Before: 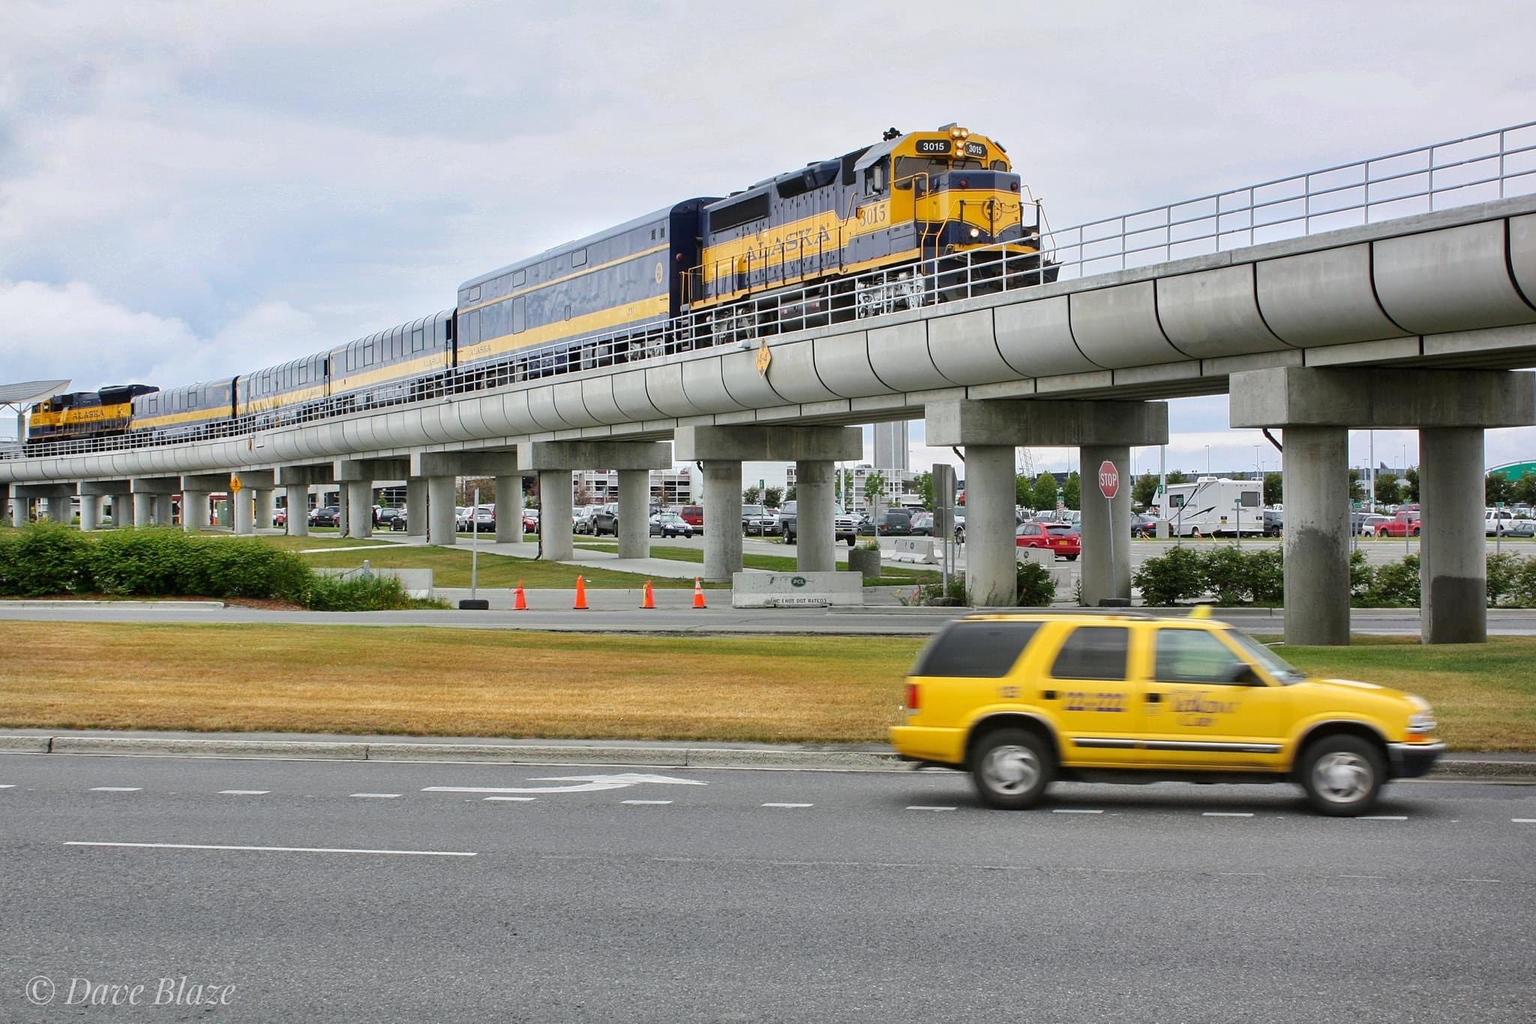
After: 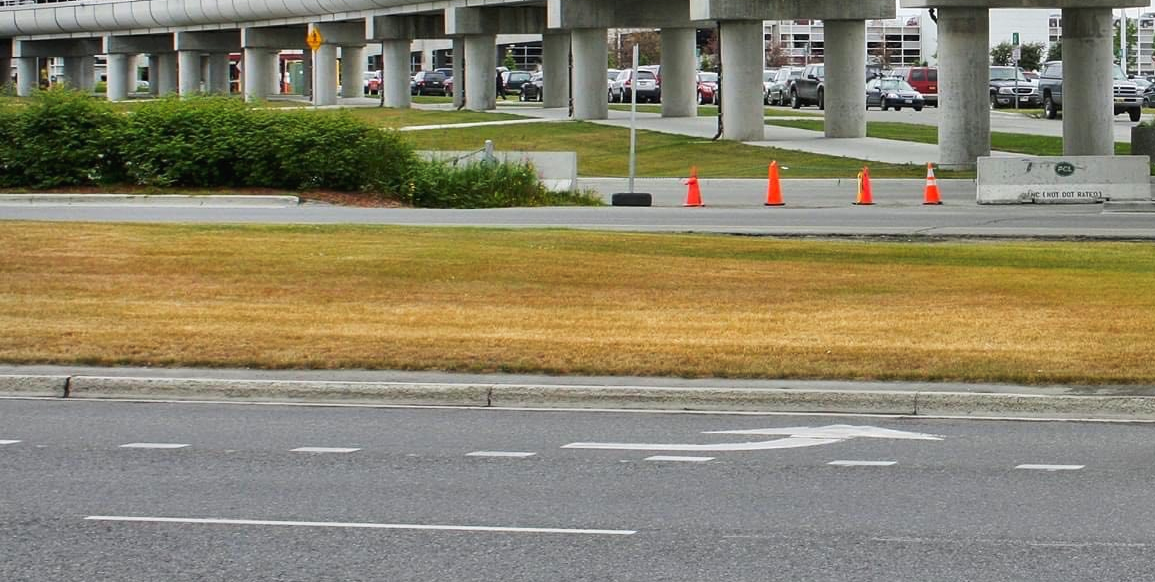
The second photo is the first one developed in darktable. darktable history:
tone curve: curves: ch0 [(0, 0) (0.003, 0.014) (0.011, 0.019) (0.025, 0.028) (0.044, 0.044) (0.069, 0.069) (0.1, 0.1) (0.136, 0.131) (0.177, 0.168) (0.224, 0.206) (0.277, 0.255) (0.335, 0.309) (0.399, 0.374) (0.468, 0.452) (0.543, 0.535) (0.623, 0.623) (0.709, 0.72) (0.801, 0.815) (0.898, 0.898) (1, 1)], preserve colors none
crop: top 44.483%, right 43.593%, bottom 12.892%
